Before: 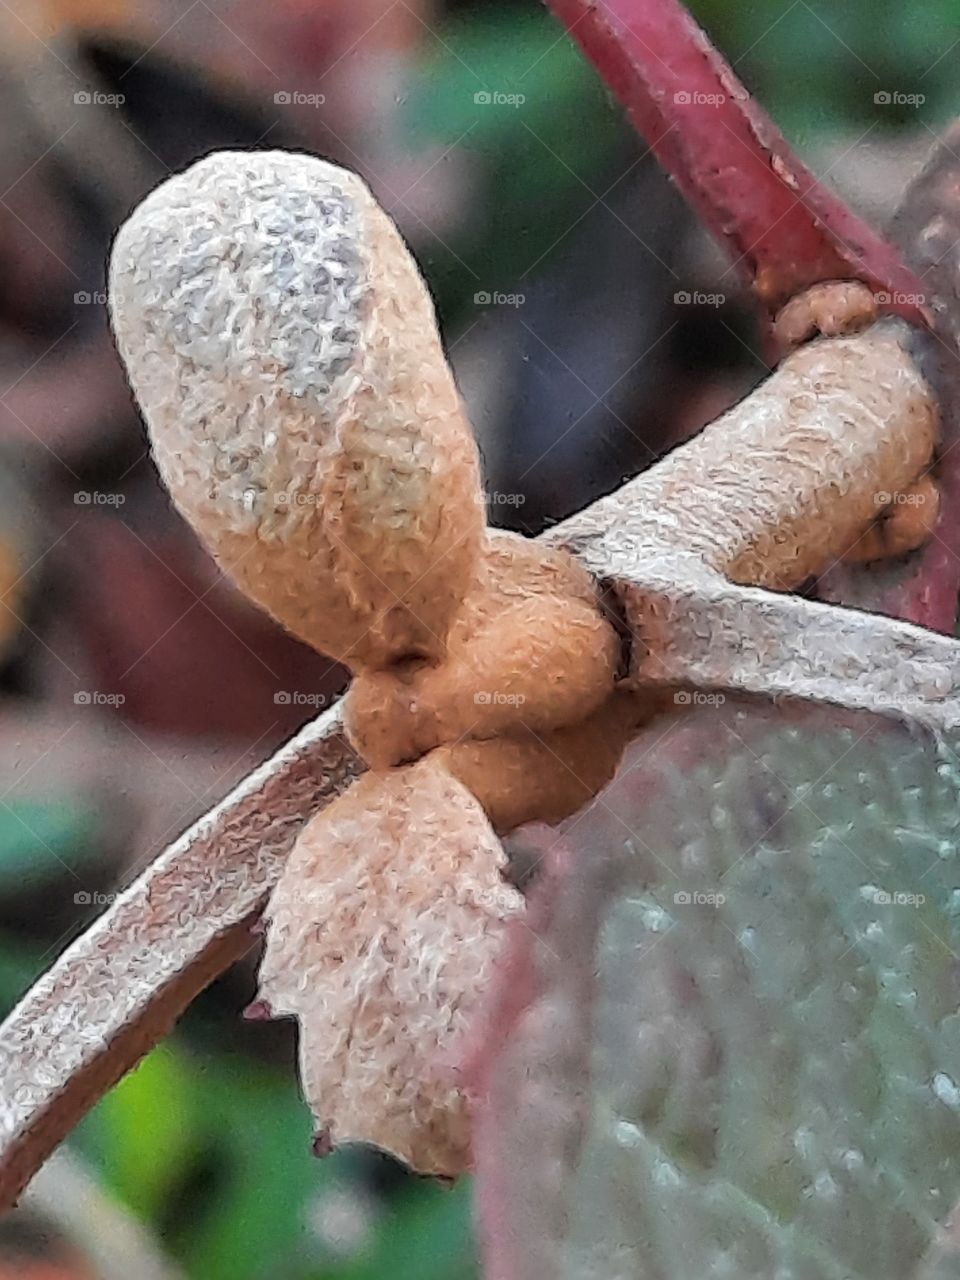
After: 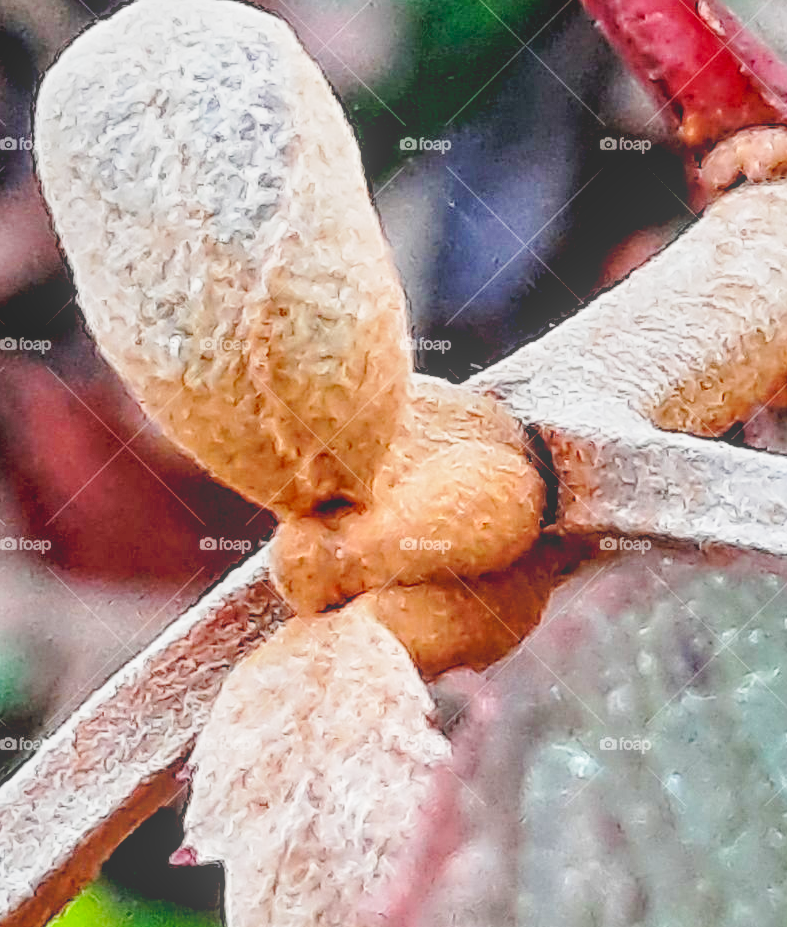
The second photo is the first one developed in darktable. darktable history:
exposure: black level correction 0.024, exposure 0.18 EV, compensate highlight preservation false
local contrast: highlights 72%, shadows 22%, midtone range 0.192
base curve: curves: ch0 [(0, 0) (0.028, 0.03) (0.121, 0.232) (0.46, 0.748) (0.859, 0.968) (1, 1)], preserve colors none
crop: left 7.78%, top 12.083%, right 10.161%, bottom 15.427%
